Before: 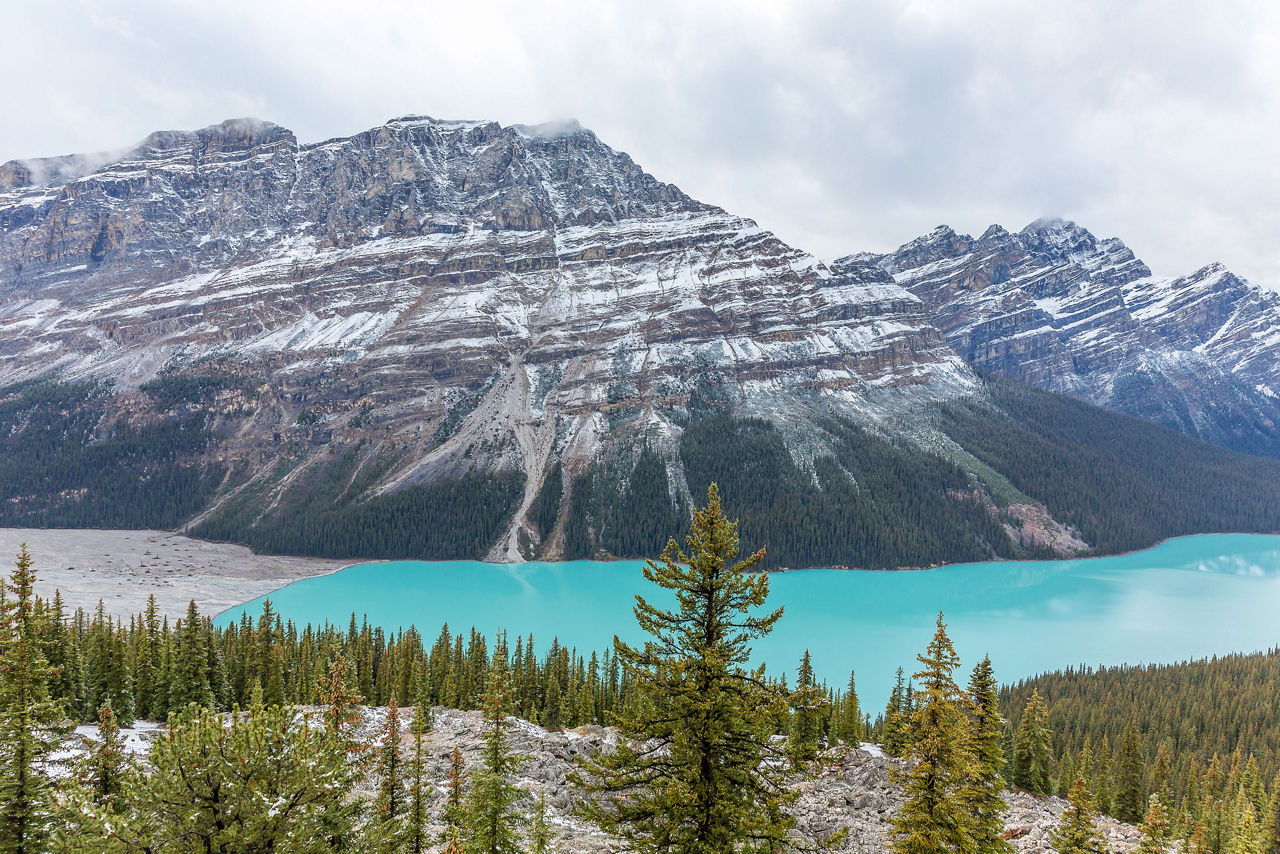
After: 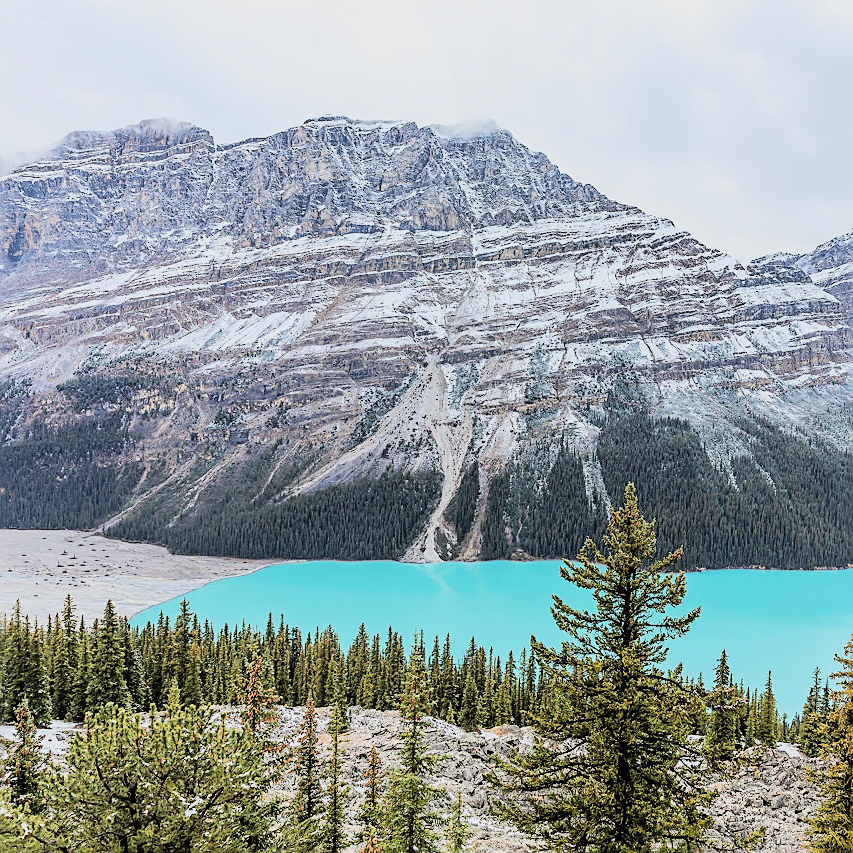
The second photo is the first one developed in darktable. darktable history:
contrast brightness saturation: brightness 0.154
tone equalizer: -8 EV -0.749 EV, -7 EV -0.676 EV, -6 EV -0.635 EV, -5 EV -0.389 EV, -3 EV 0.393 EV, -2 EV 0.6 EV, -1 EV 0.684 EV, +0 EV 0.765 EV, edges refinement/feathering 500, mask exposure compensation -1.57 EV, preserve details no
crop and rotate: left 6.485%, right 26.826%
sharpen: on, module defaults
filmic rgb: black relative exposure -9.35 EV, white relative exposure 6.82 EV, hardness 3.09, contrast 1.055, color science v6 (2022)
